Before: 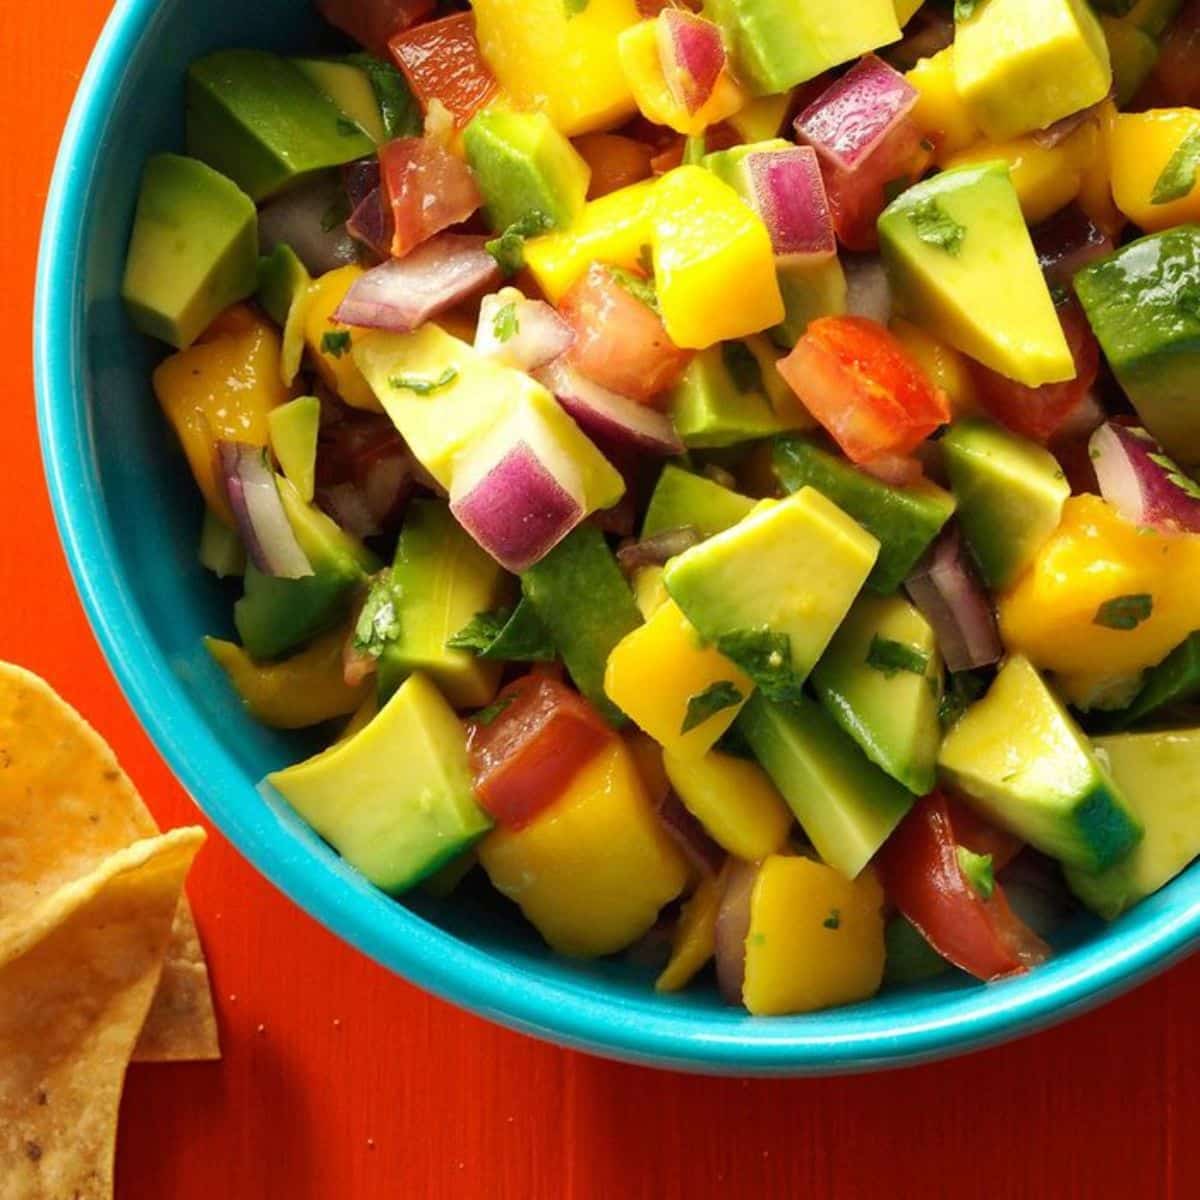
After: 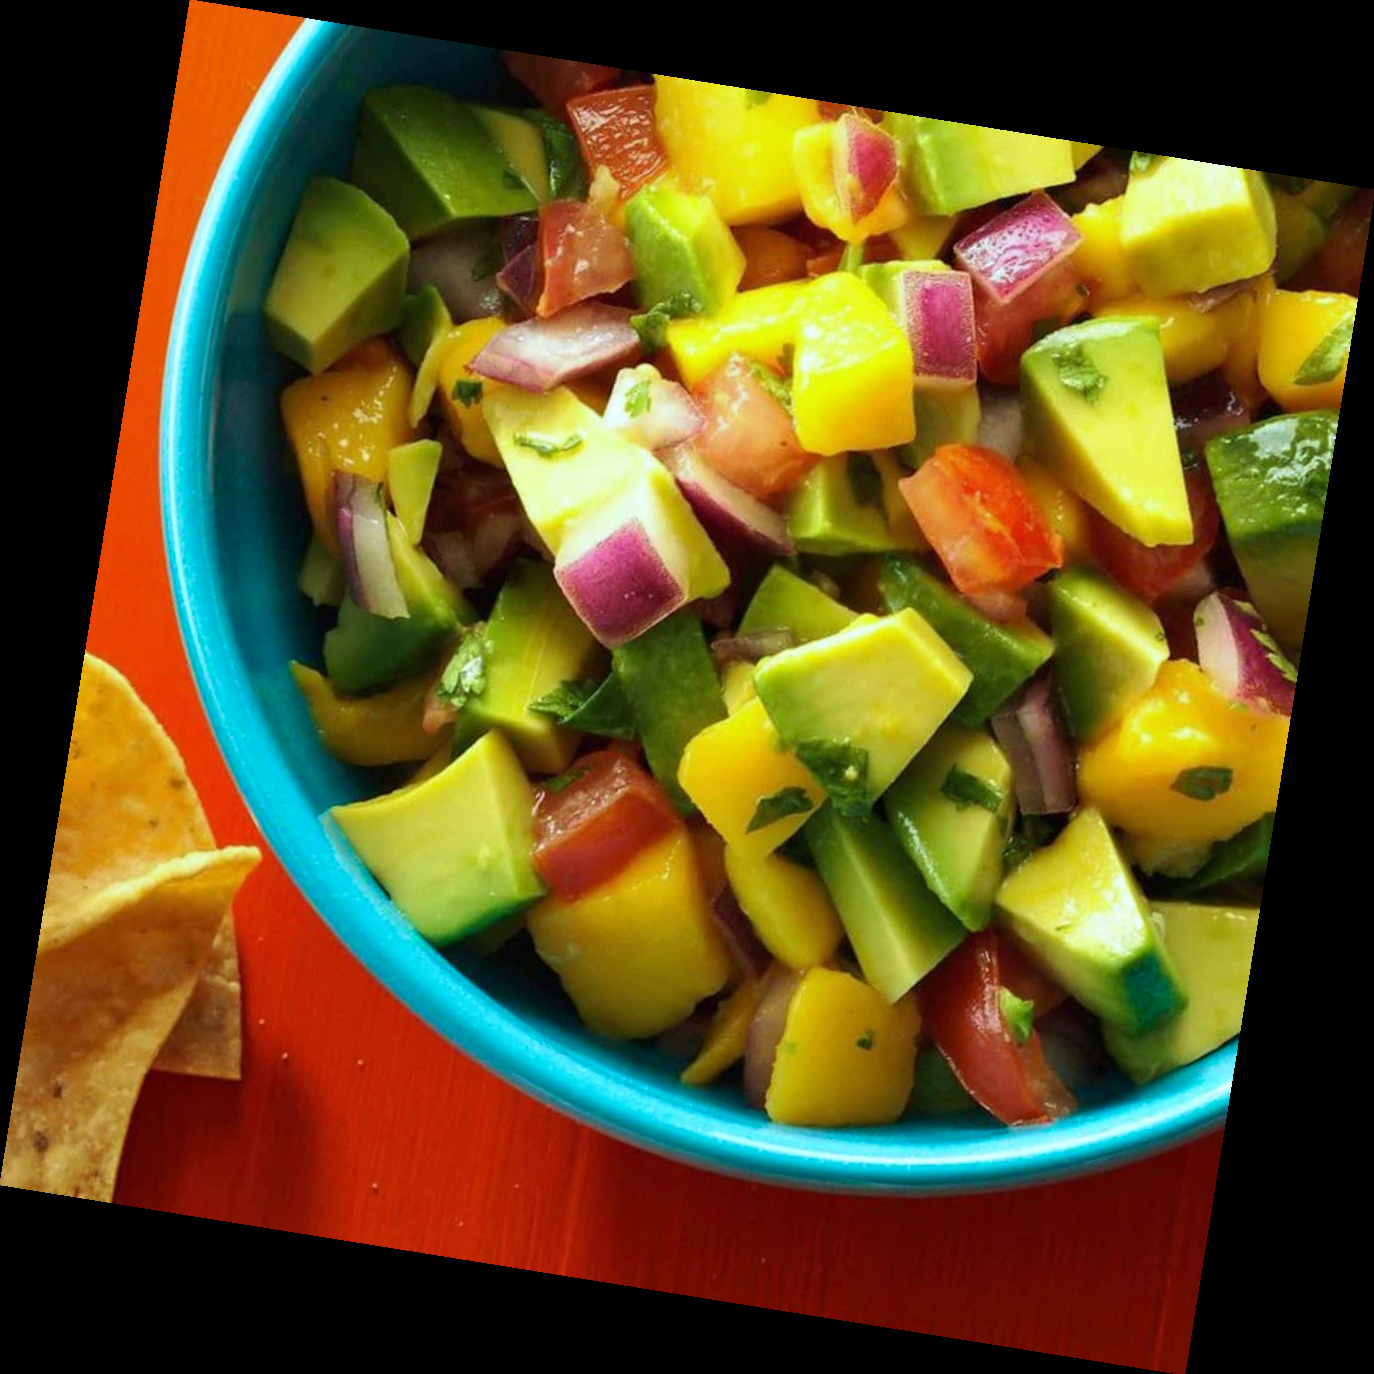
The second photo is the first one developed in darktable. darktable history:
velvia: on, module defaults
rotate and perspective: rotation 9.12°, automatic cropping off
white balance: red 0.925, blue 1.046
